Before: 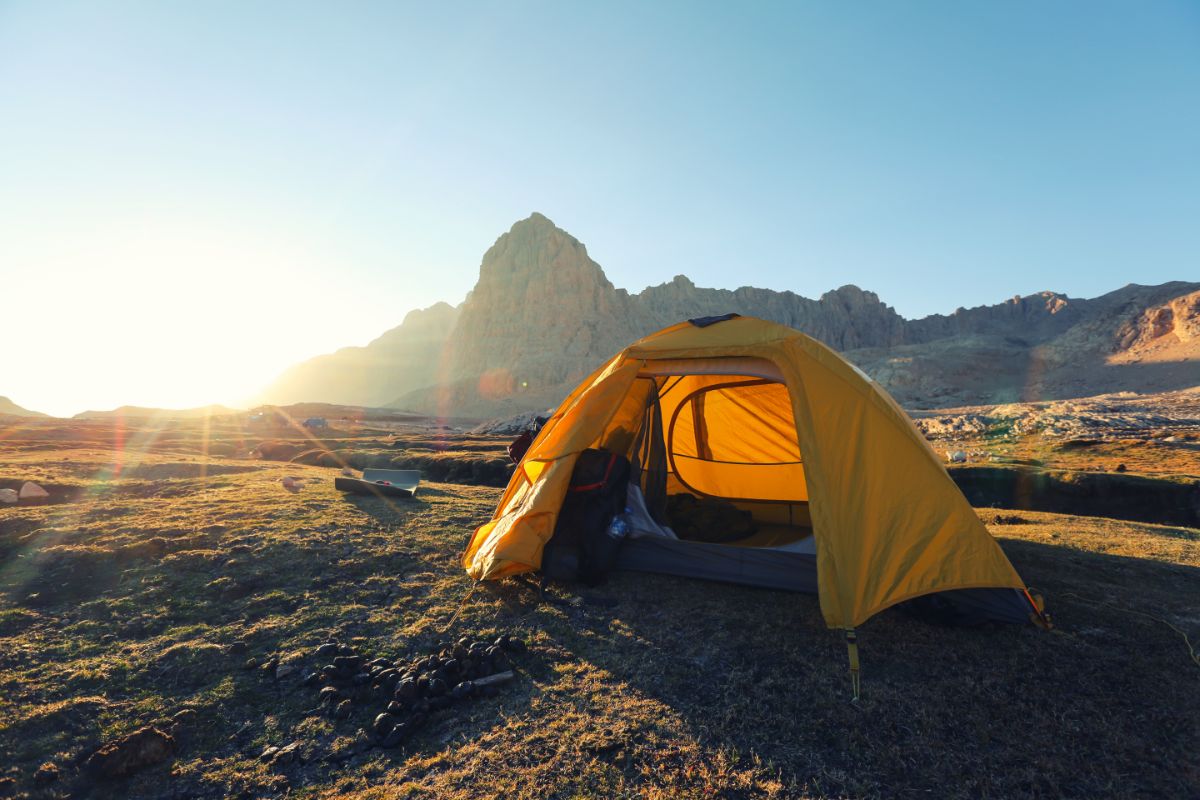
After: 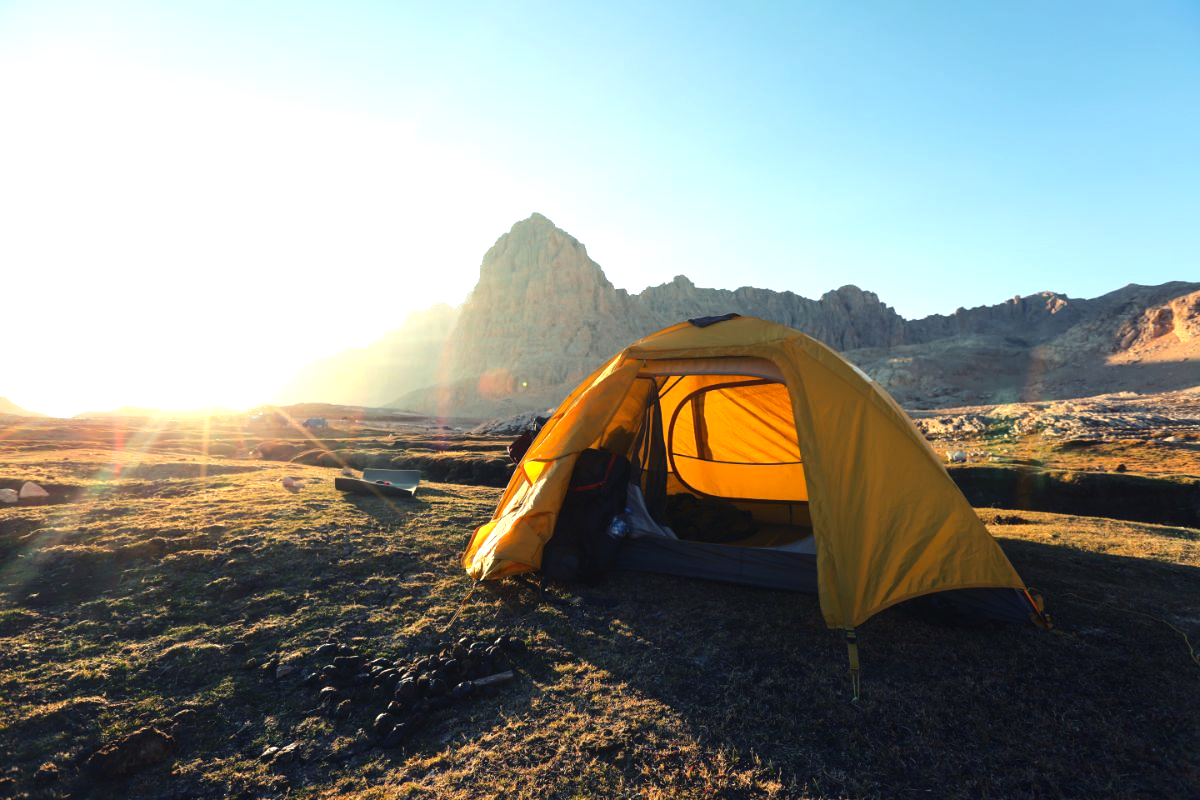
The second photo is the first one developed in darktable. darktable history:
contrast equalizer: octaves 7, y [[0.6 ×6], [0.55 ×6], [0 ×6], [0 ×6], [0 ×6]], mix -0.3
tone equalizer: -8 EV -0.75 EV, -7 EV -0.7 EV, -6 EV -0.6 EV, -5 EV -0.4 EV, -3 EV 0.4 EV, -2 EV 0.6 EV, -1 EV 0.7 EV, +0 EV 0.75 EV, edges refinement/feathering 500, mask exposure compensation -1.57 EV, preserve details no
